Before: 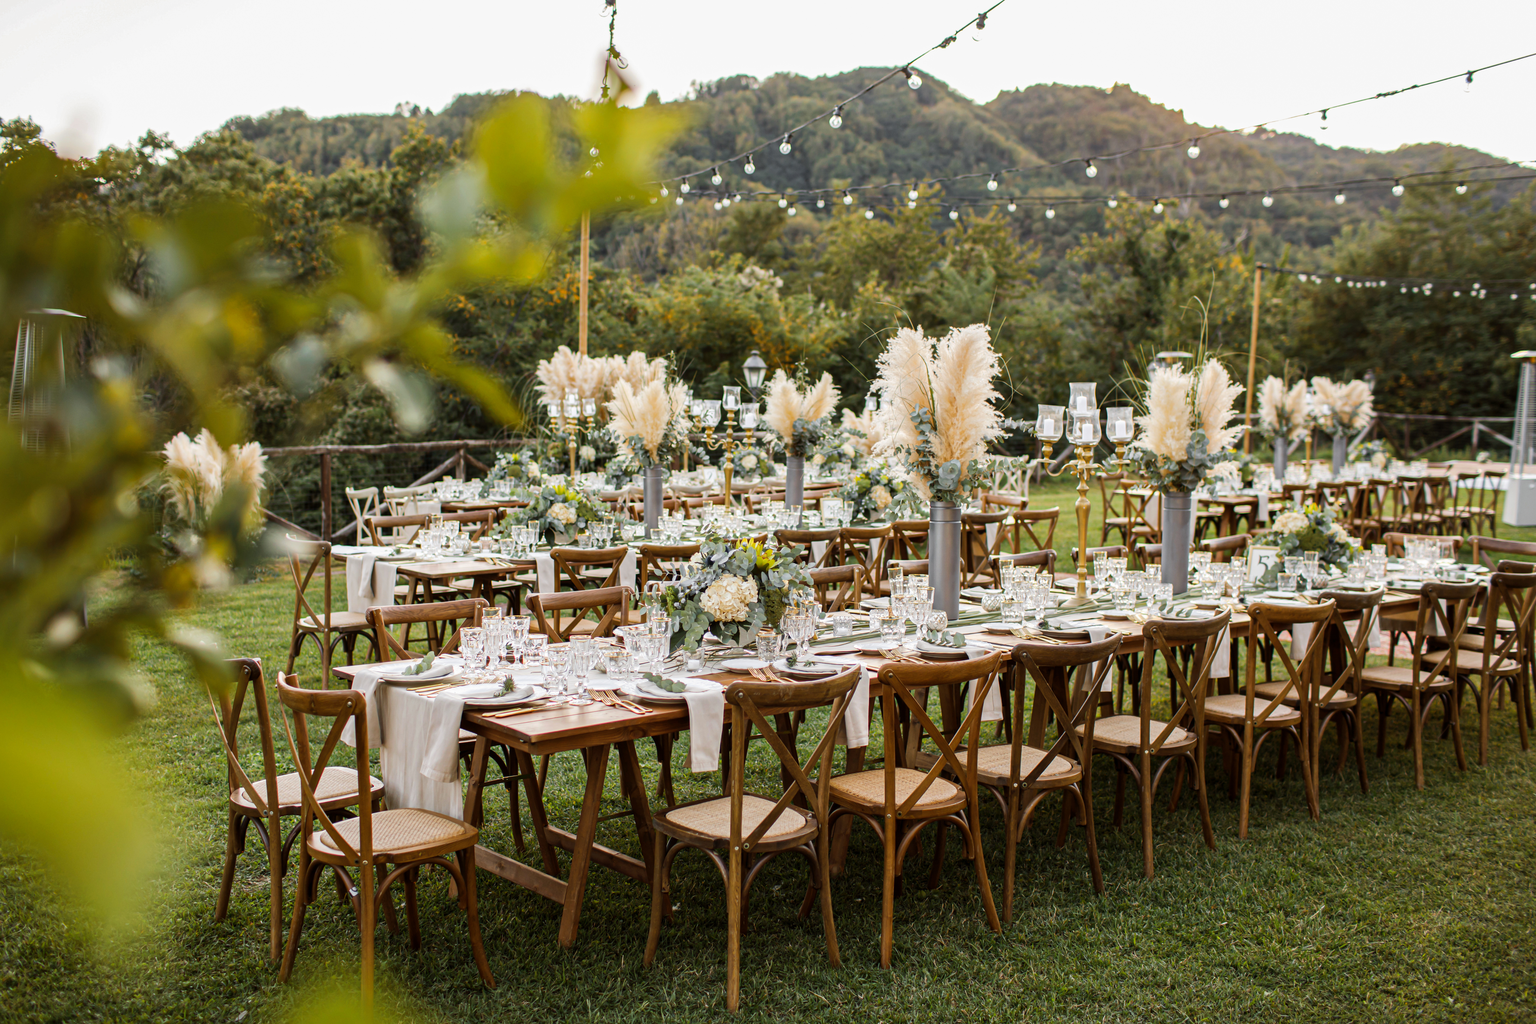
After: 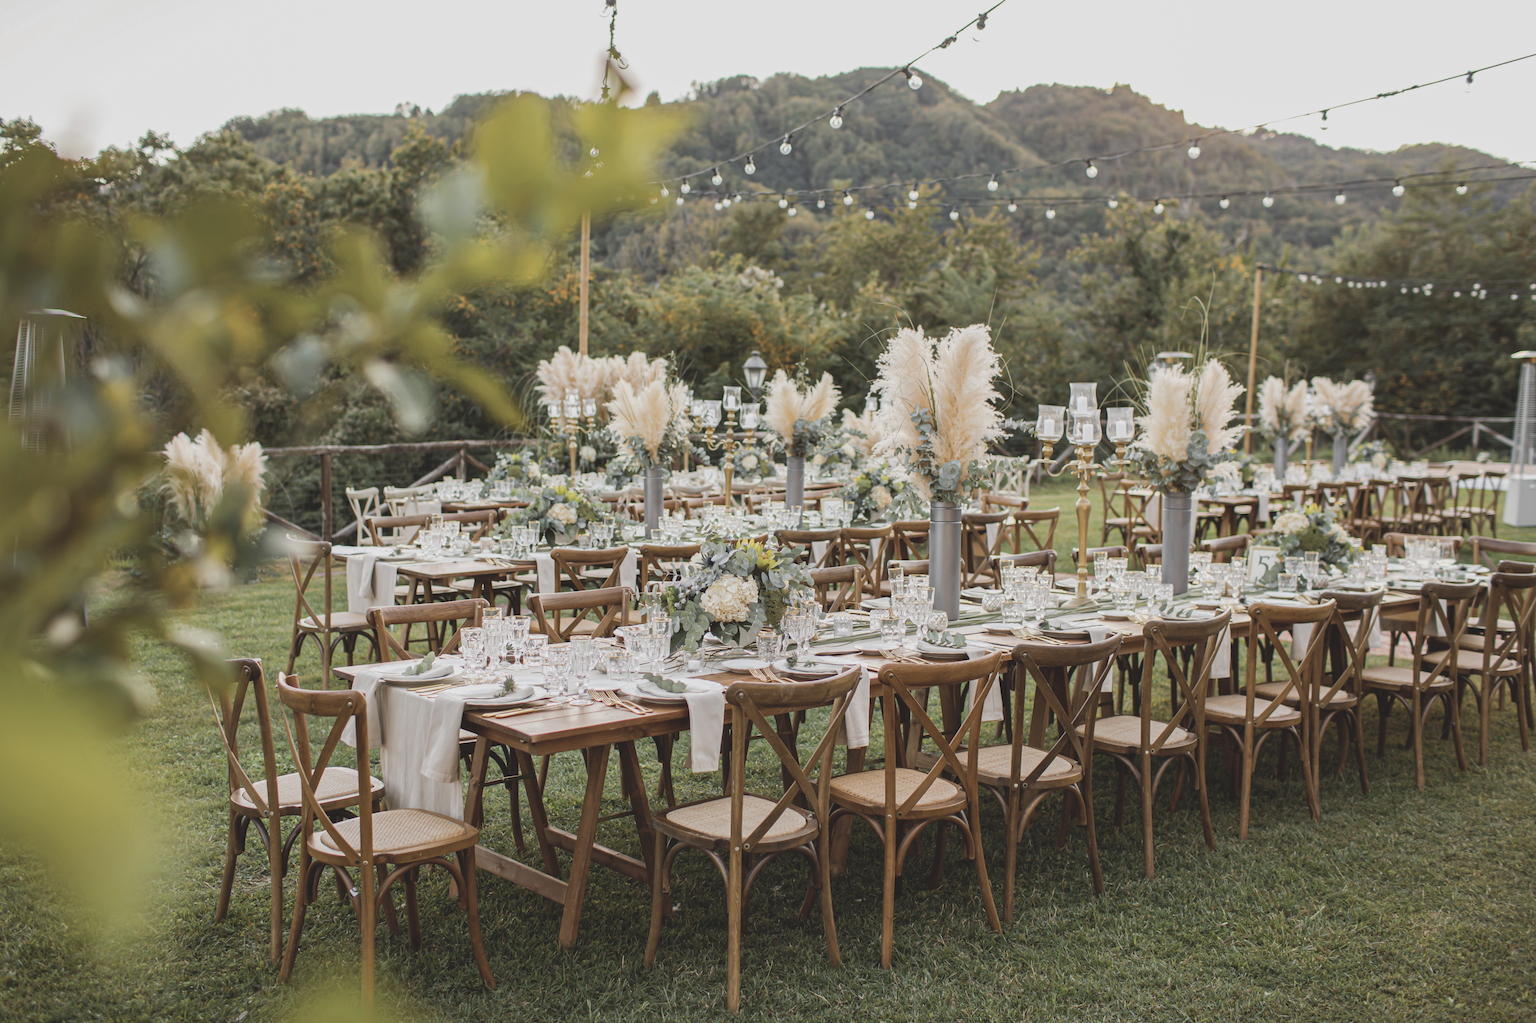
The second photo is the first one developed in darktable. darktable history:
exposure: exposure 0.202 EV, compensate highlight preservation false
contrast brightness saturation: contrast -0.256, saturation -0.423
